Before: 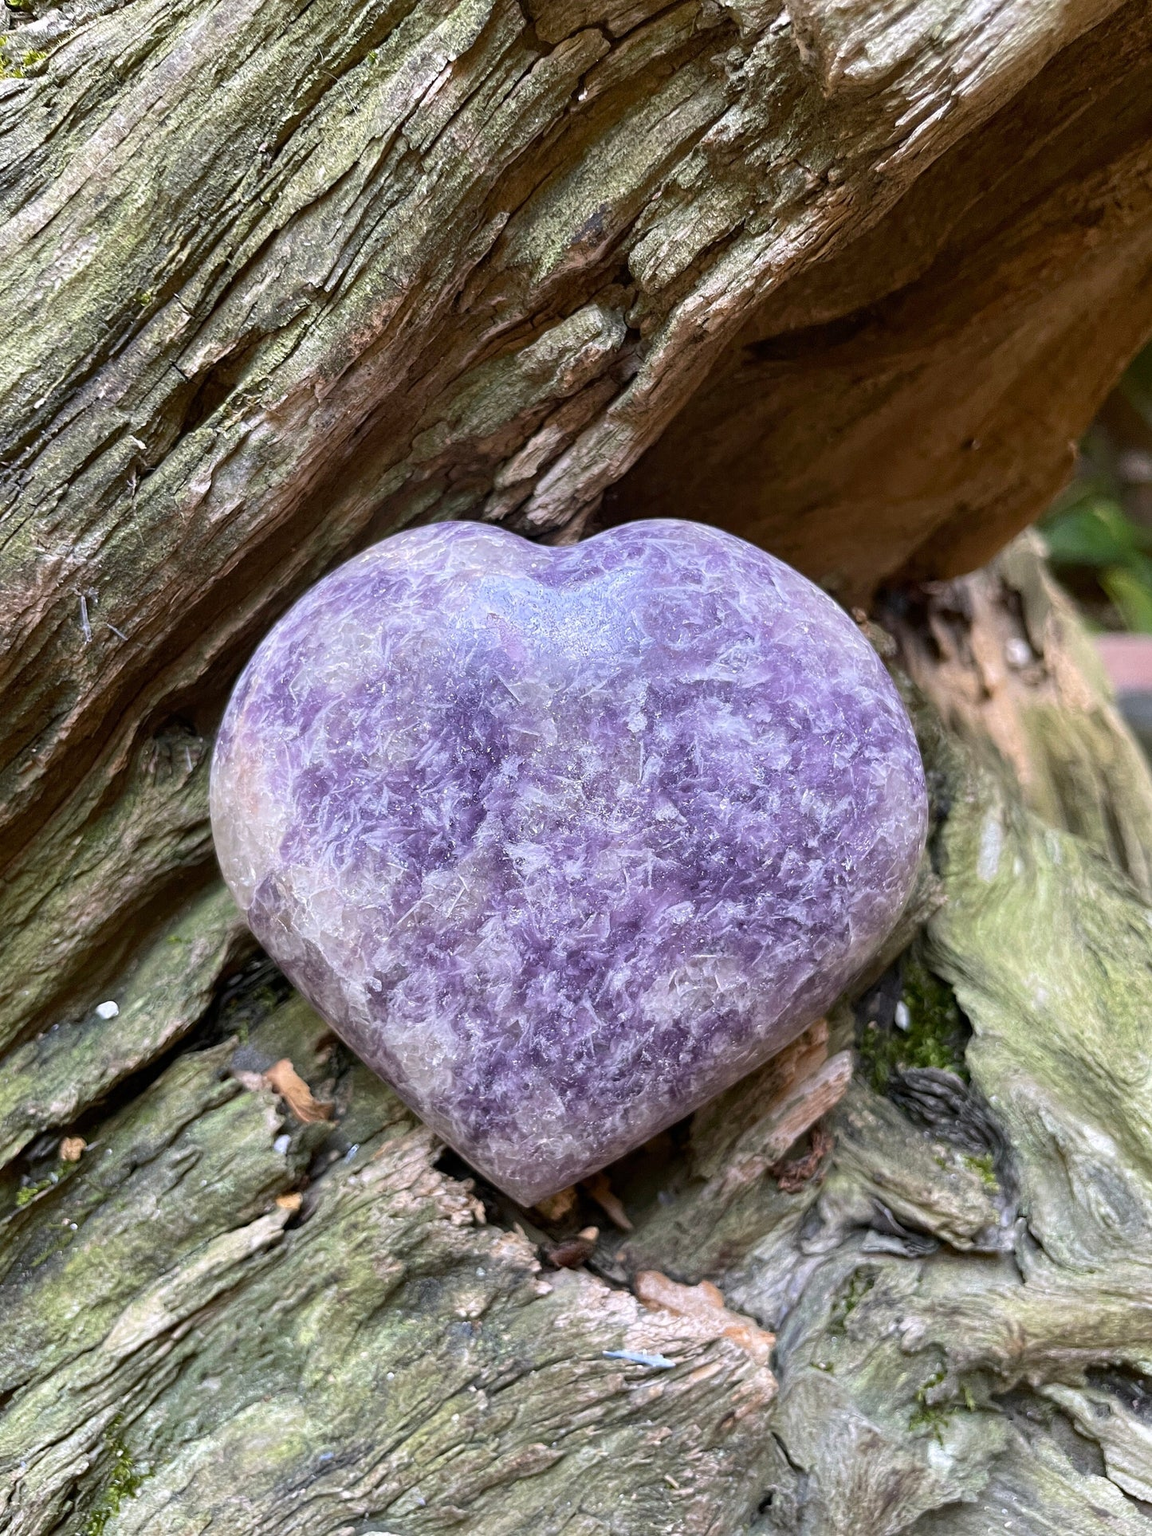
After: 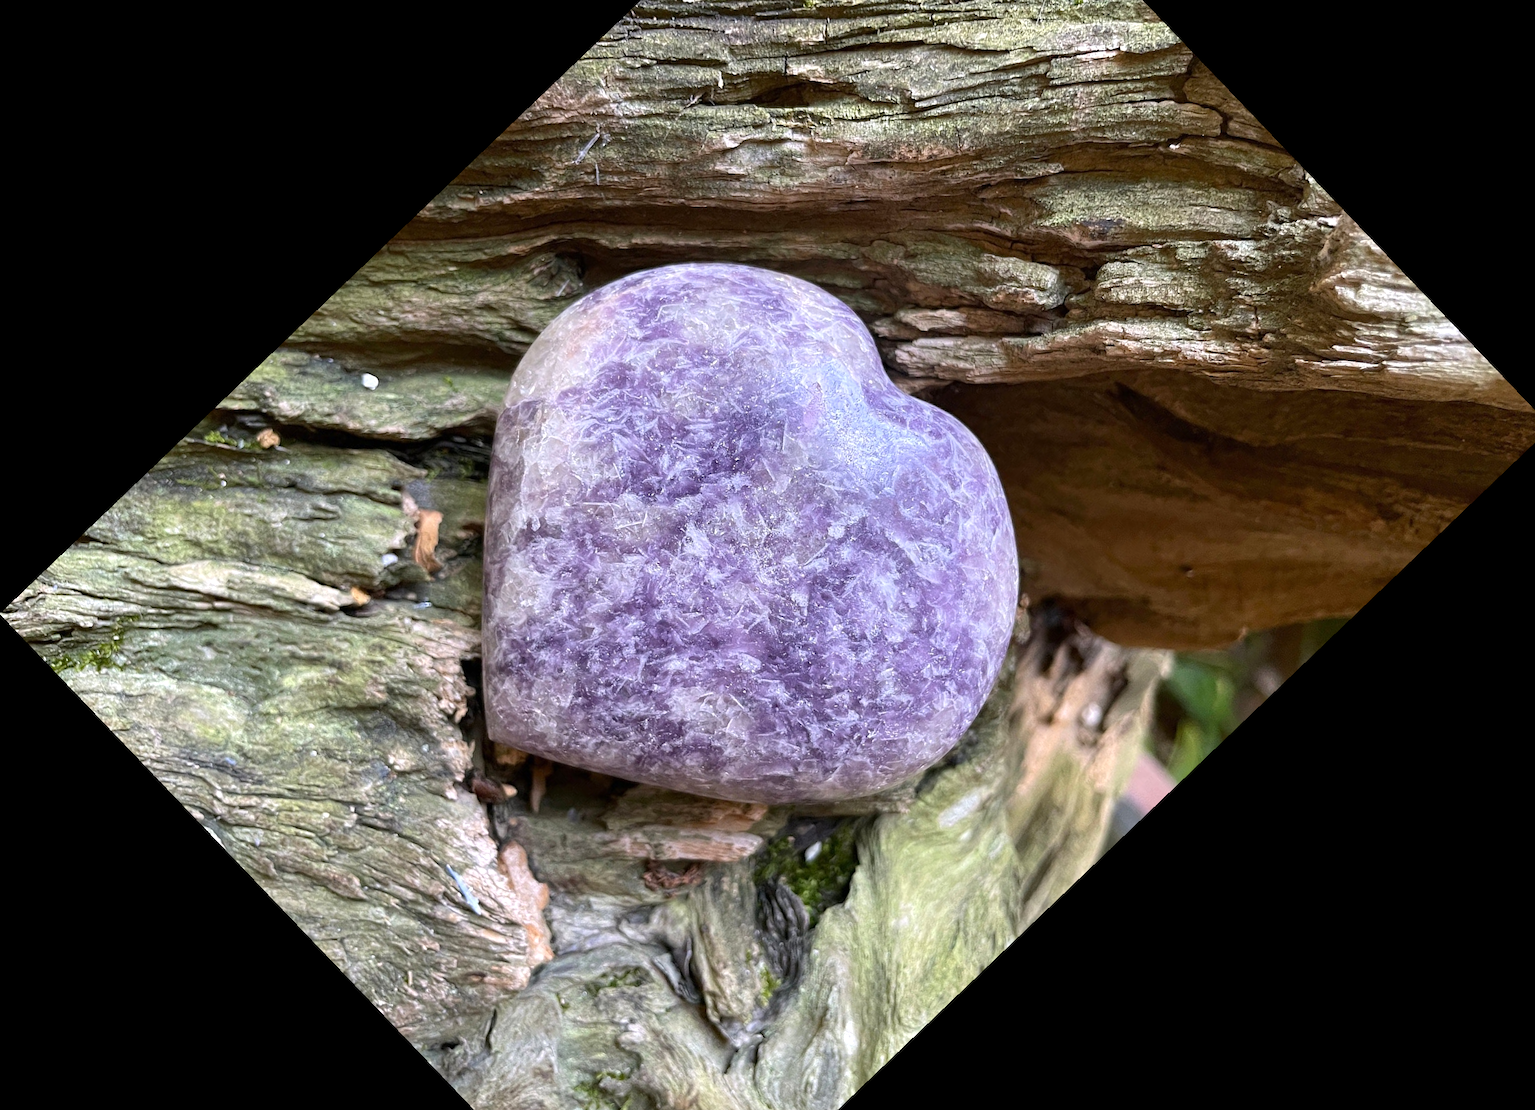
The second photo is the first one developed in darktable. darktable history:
crop and rotate: angle -46.26°, top 16.234%, right 0.912%, bottom 11.704%
exposure: exposure 0.191 EV, compensate highlight preservation false
